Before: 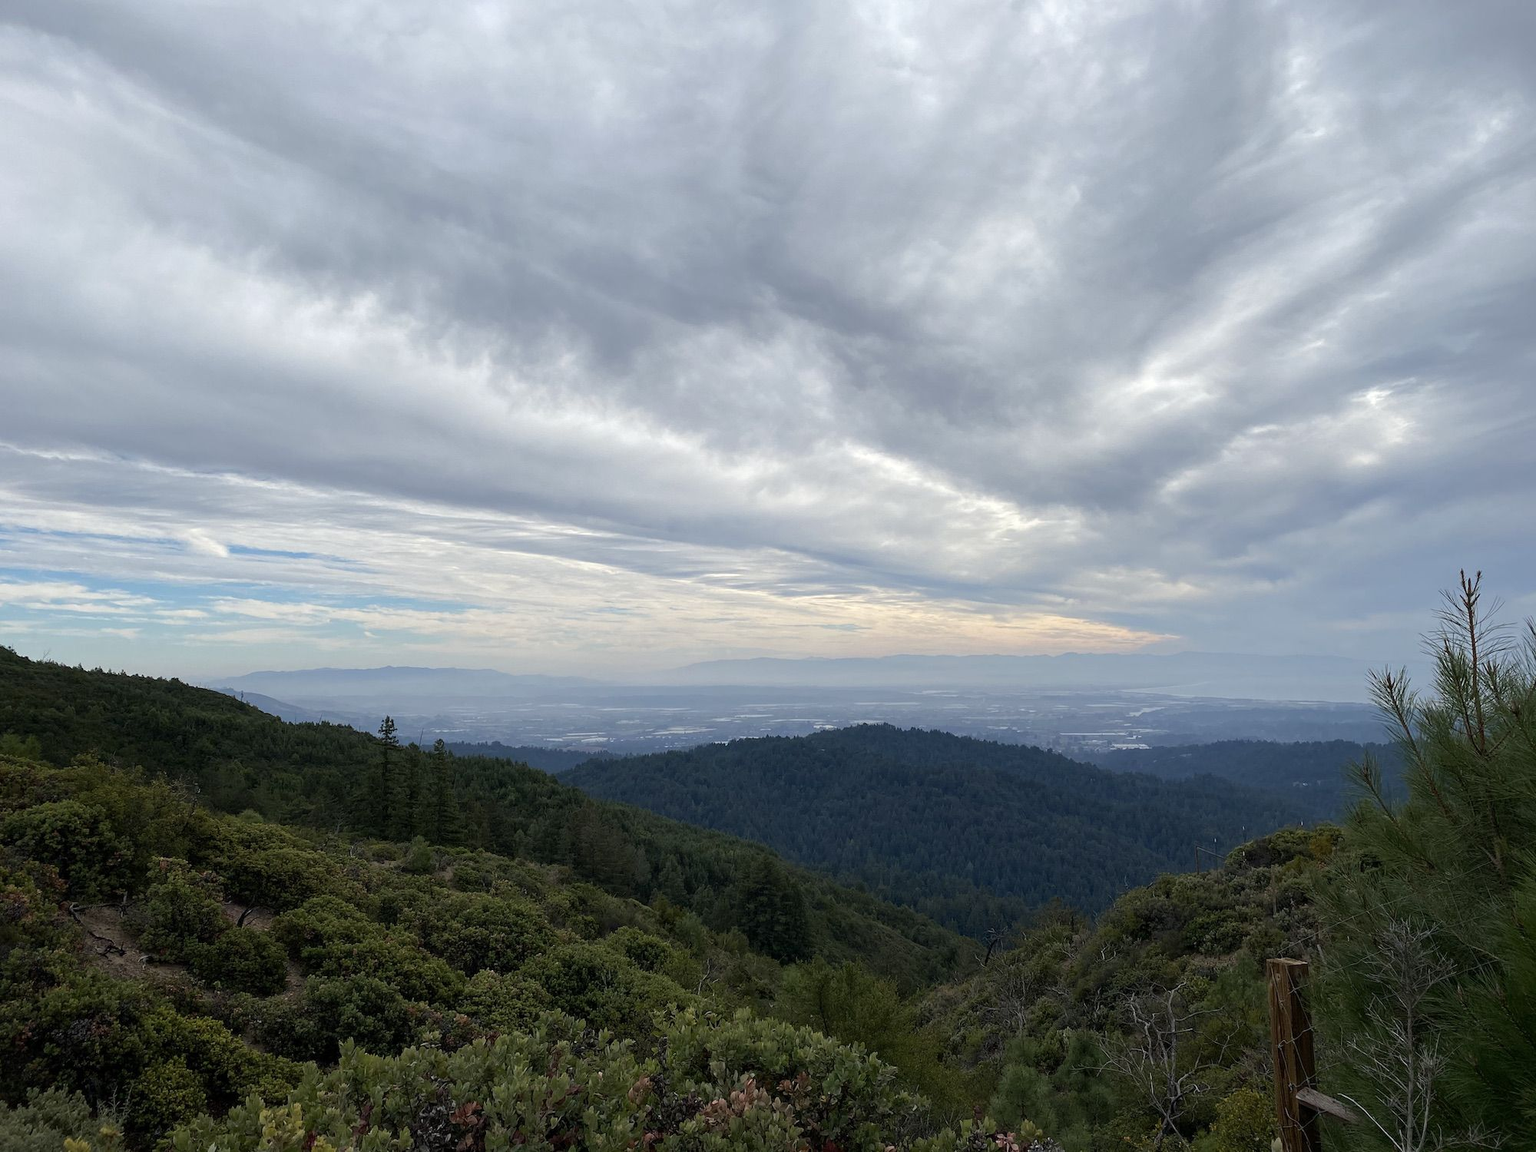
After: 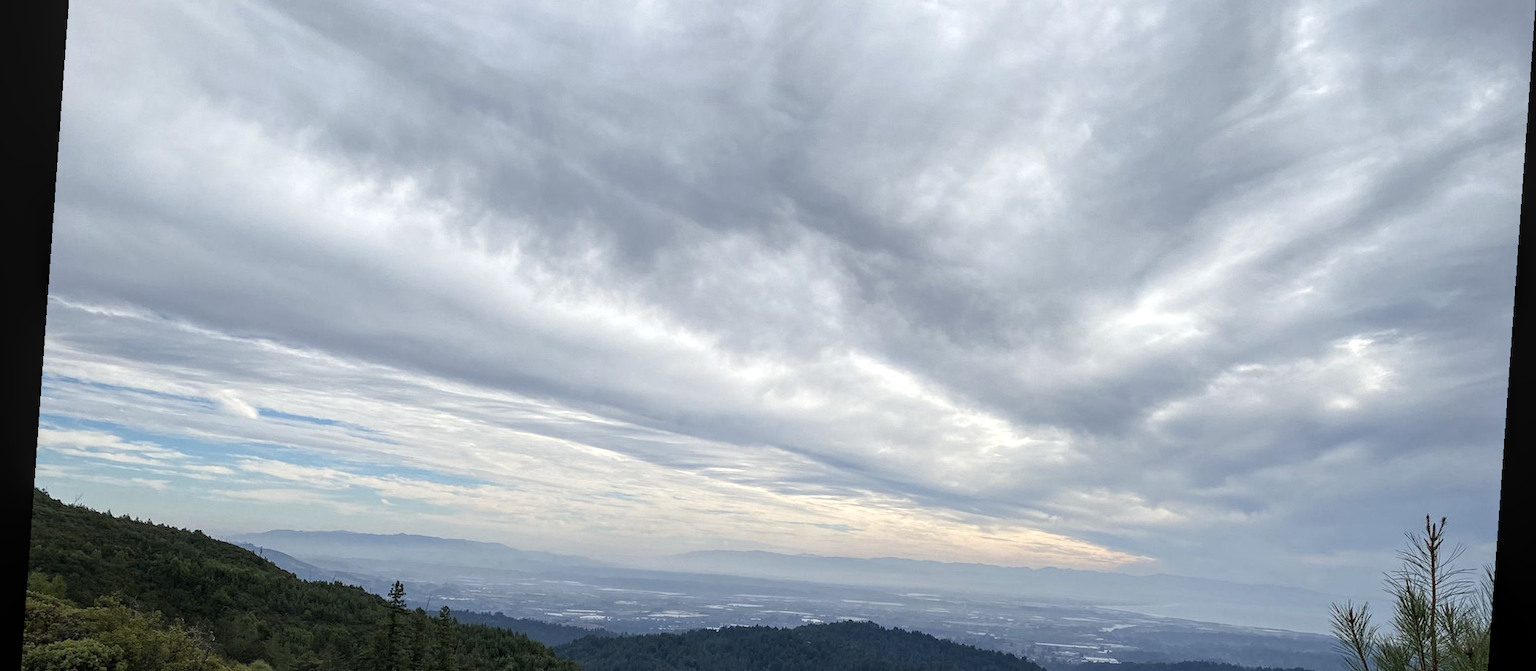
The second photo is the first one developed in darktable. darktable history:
bloom: size 3%, threshold 100%, strength 0%
shadows and highlights: shadows 0, highlights 40
local contrast: detail 130%
crop and rotate: top 10.605%, bottom 33.274%
rotate and perspective: rotation 4.1°, automatic cropping off
